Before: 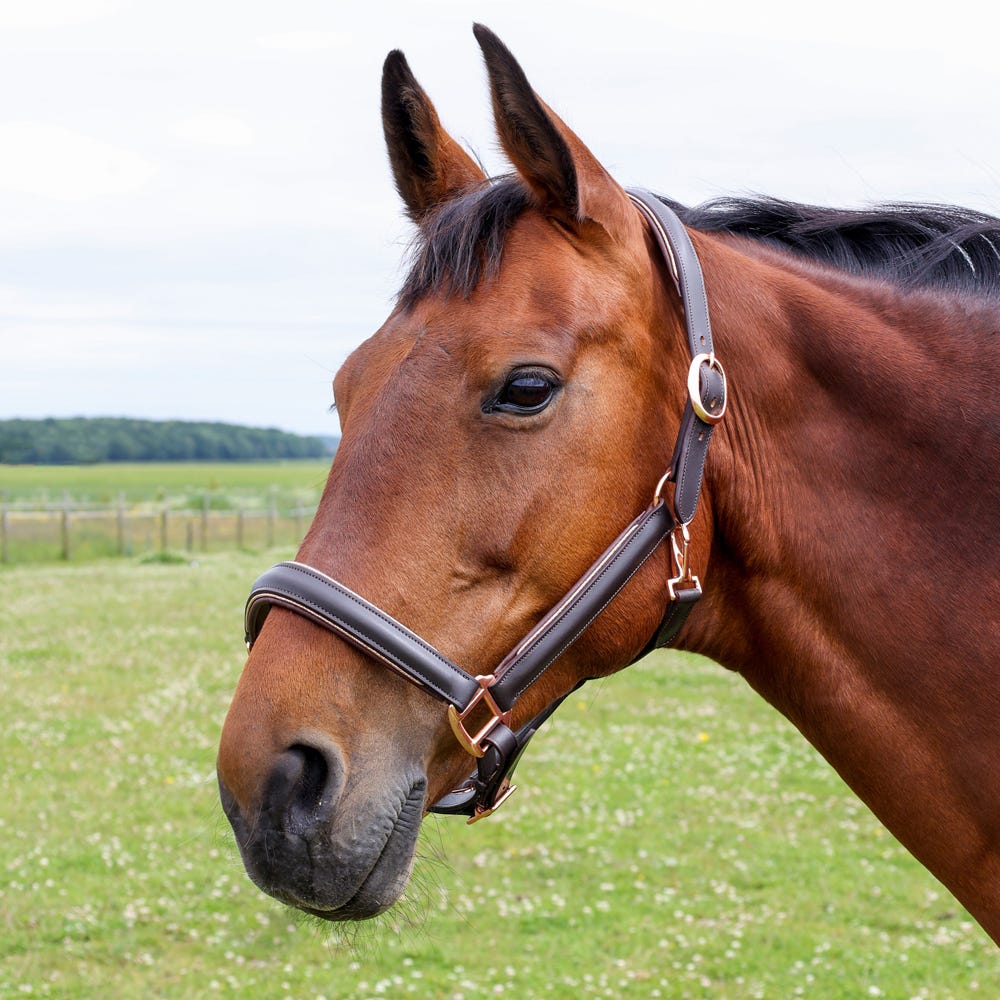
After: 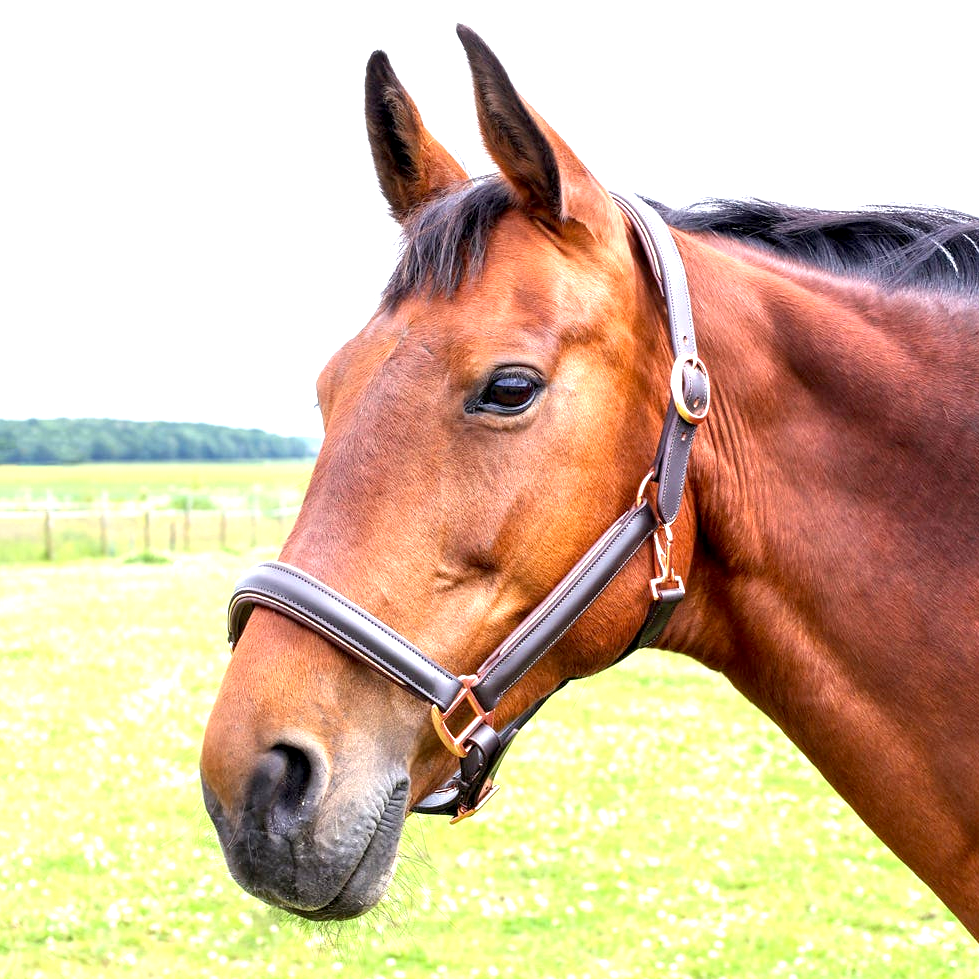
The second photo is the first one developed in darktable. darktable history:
crop: left 1.743%, right 0.268%, bottom 2.011%
exposure: black level correction 0.001, exposure 1.3 EV, compensate highlight preservation false
